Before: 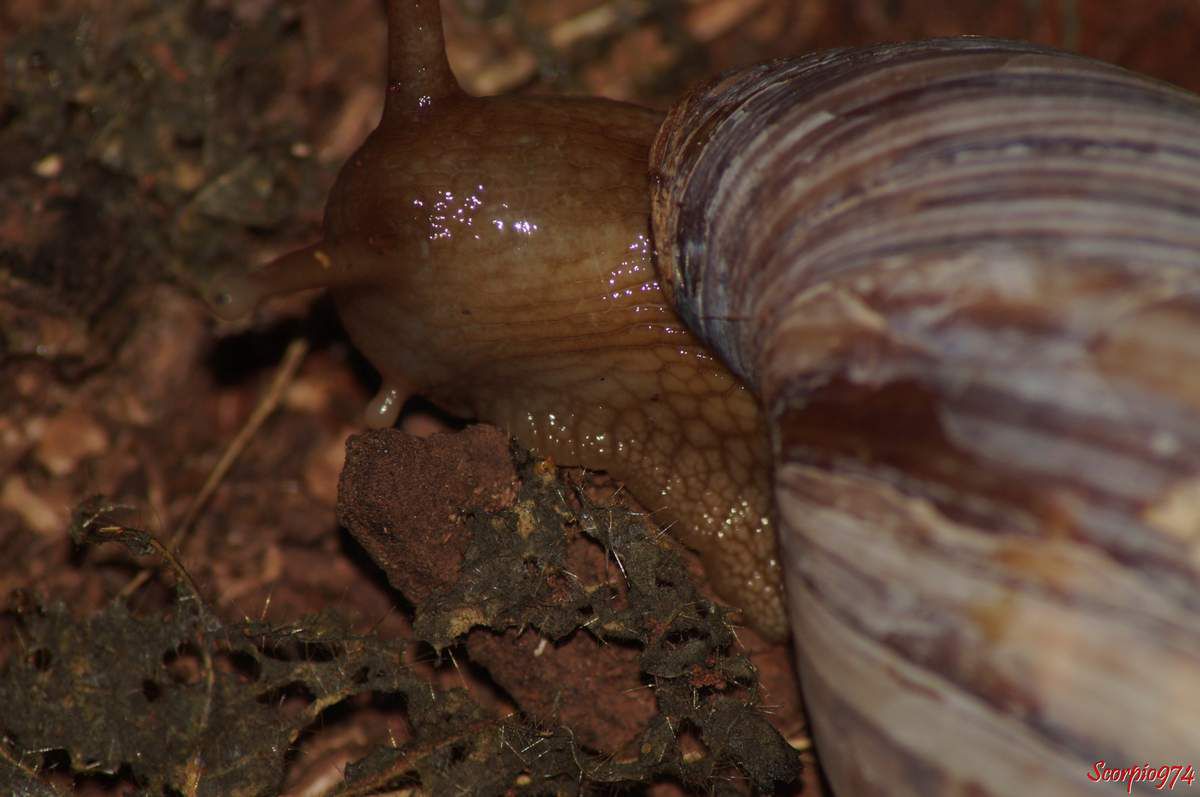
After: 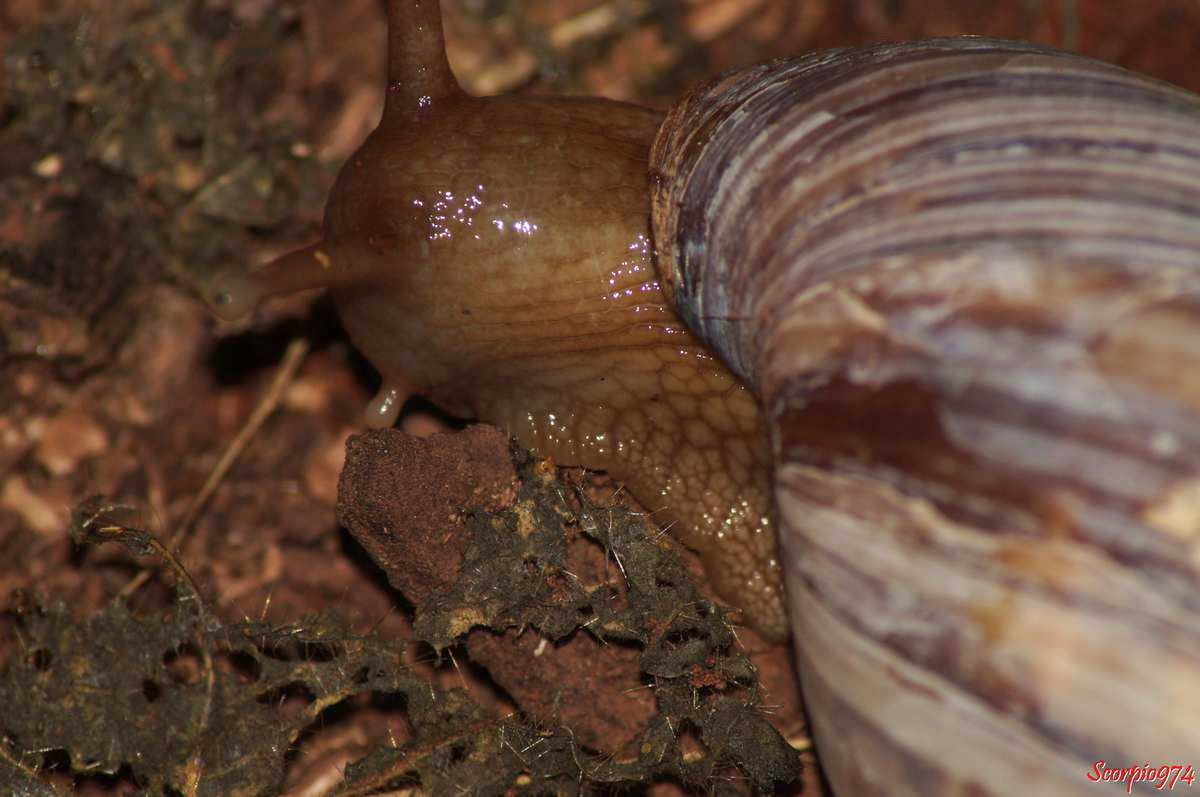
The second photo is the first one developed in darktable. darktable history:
local contrast: detail 109%
exposure: exposure 0.6 EV, compensate highlight preservation false
